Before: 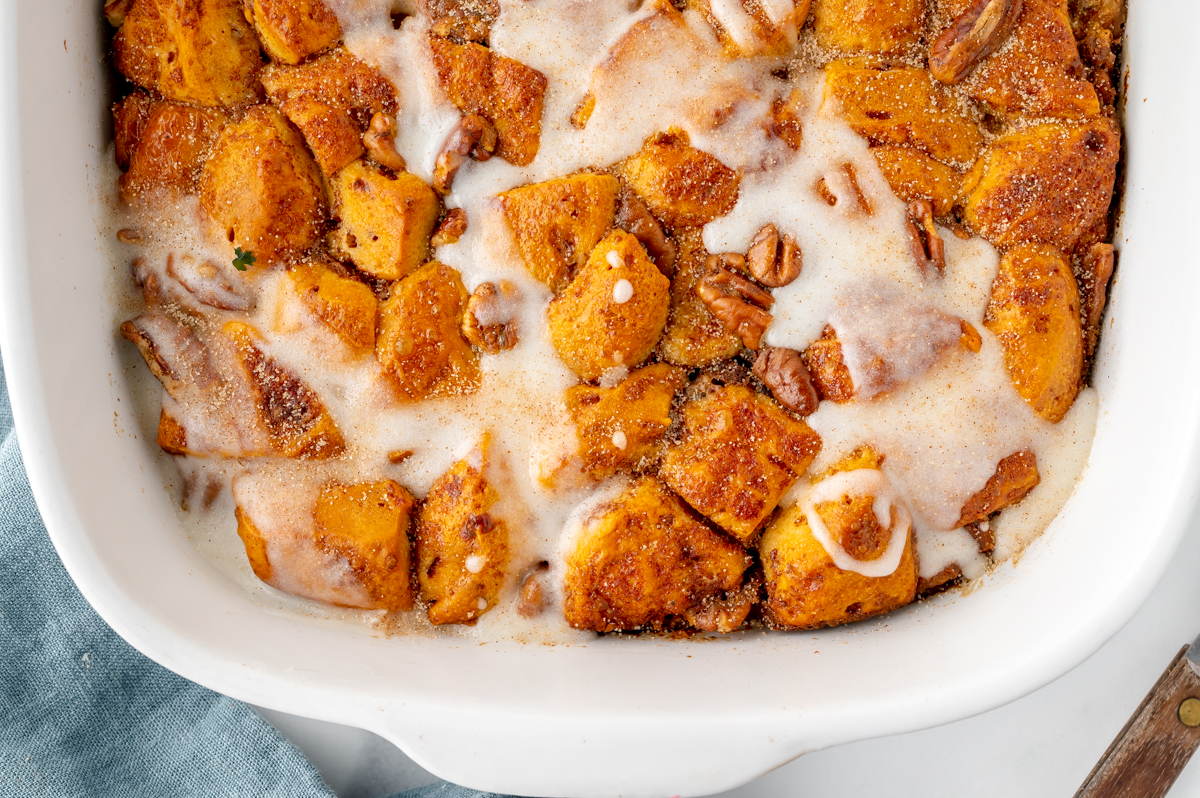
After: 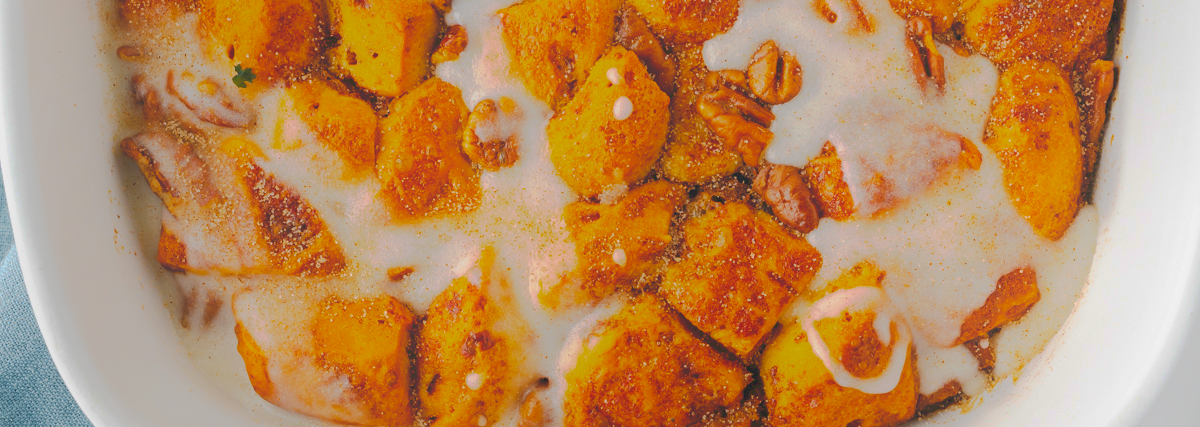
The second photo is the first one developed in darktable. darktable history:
crop and rotate: top 23.043%, bottom 23.437%
tone curve: curves: ch0 [(0, 0) (0.003, 0.098) (0.011, 0.099) (0.025, 0.103) (0.044, 0.114) (0.069, 0.13) (0.1, 0.142) (0.136, 0.161) (0.177, 0.189) (0.224, 0.224) (0.277, 0.266) (0.335, 0.32) (0.399, 0.38) (0.468, 0.45) (0.543, 0.522) (0.623, 0.598) (0.709, 0.669) (0.801, 0.731) (0.898, 0.786) (1, 1)], preserve colors none
local contrast: detail 69%
color balance rgb: perceptual saturation grading › global saturation 30%, global vibrance 20%
